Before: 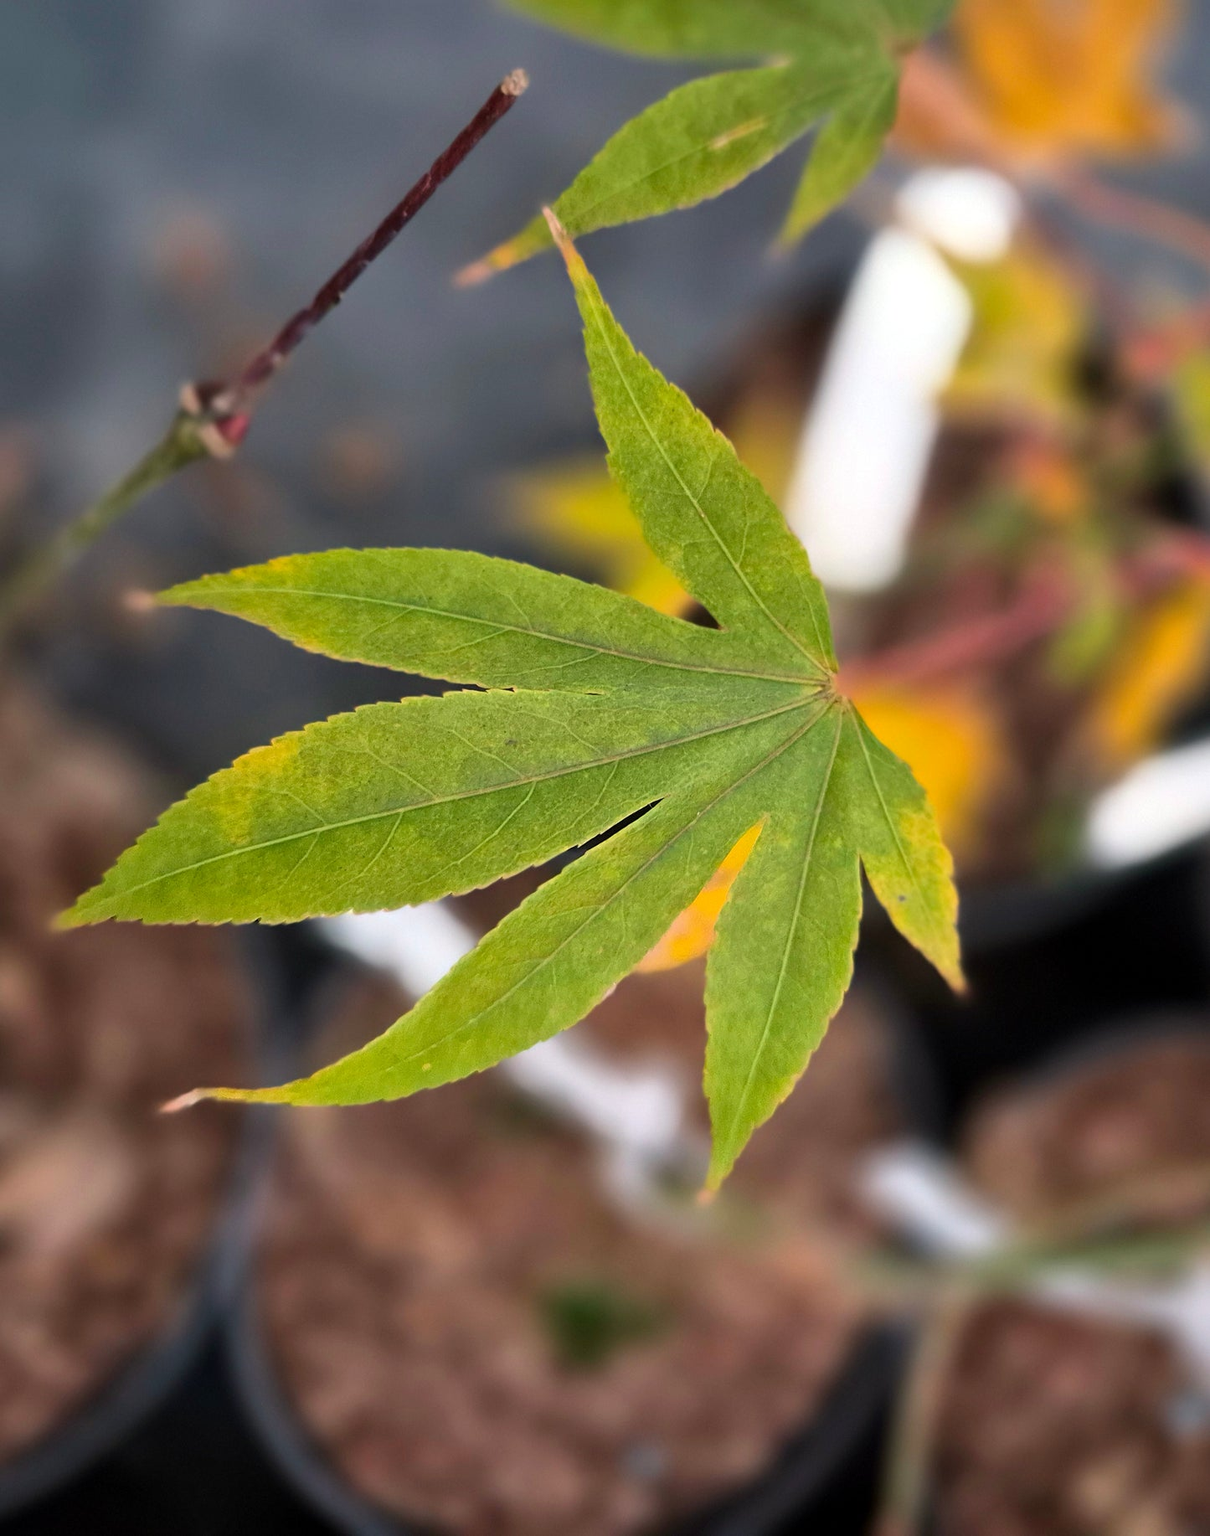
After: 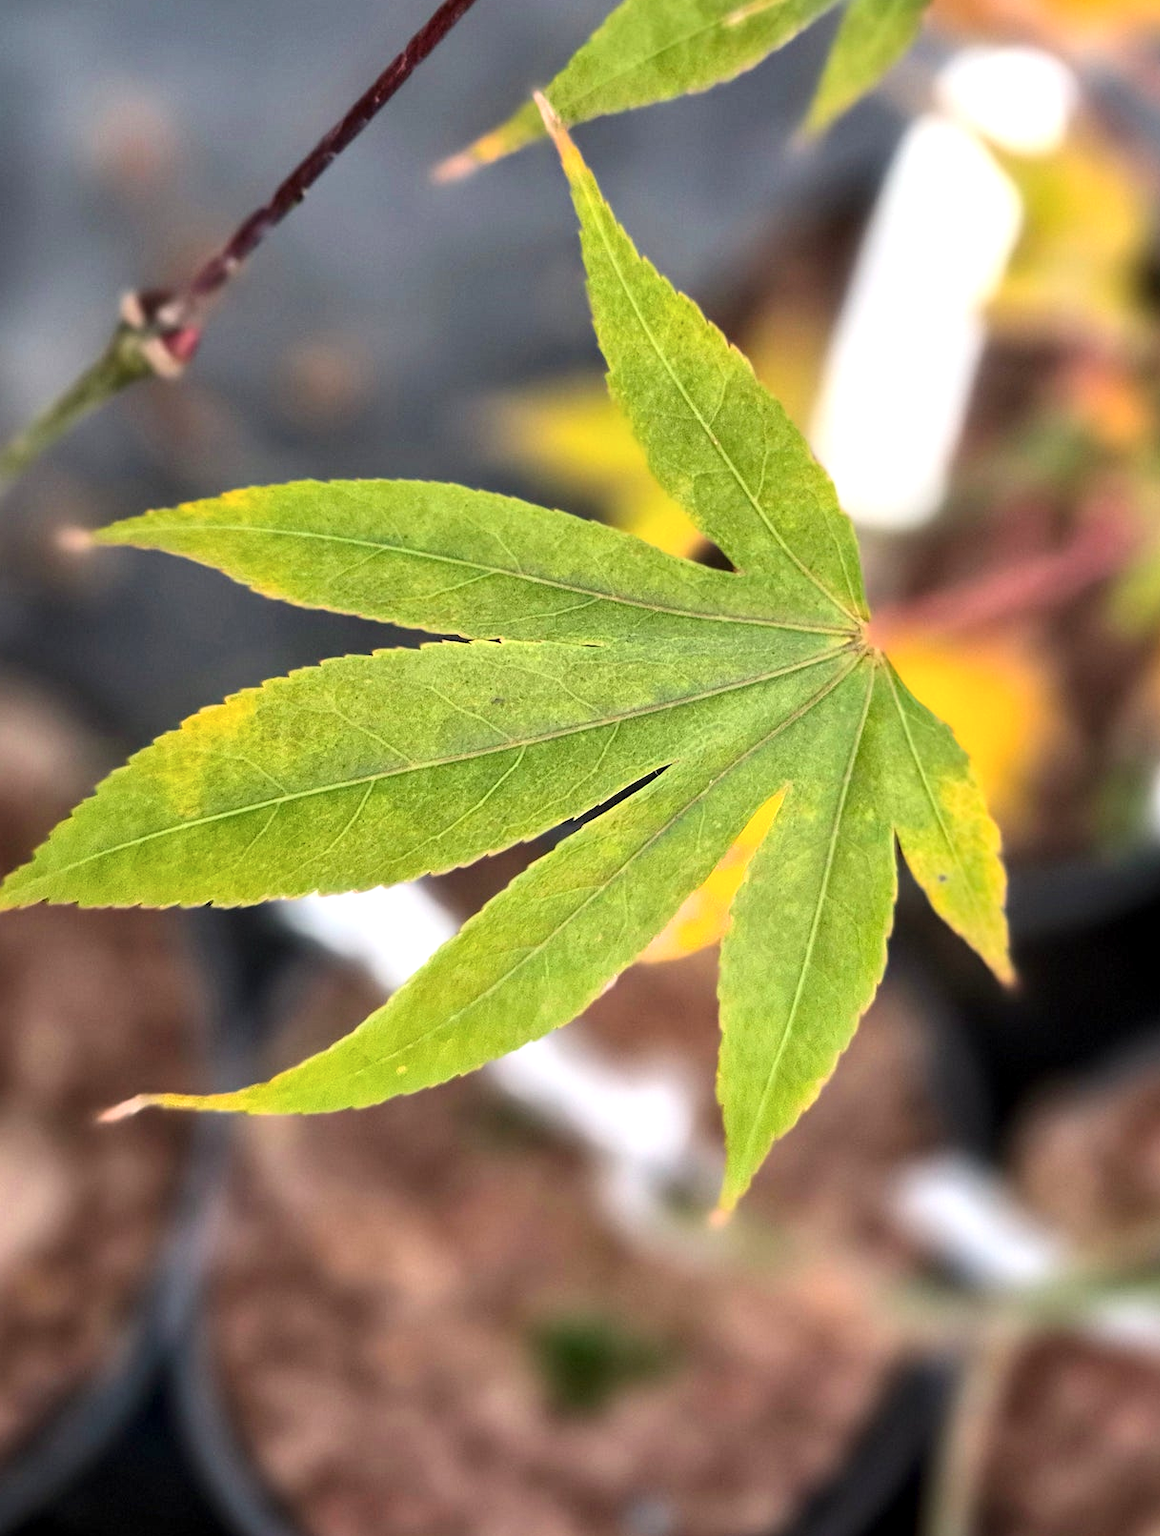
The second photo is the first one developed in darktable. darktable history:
exposure: exposure 0.401 EV, compensate highlight preservation false
local contrast: on, module defaults
crop: left 6.142%, top 8.282%, right 9.541%, bottom 3.821%
sharpen: radius 5.337, amount 0.316, threshold 26.657
contrast brightness saturation: contrast 0.146, brightness 0.054
